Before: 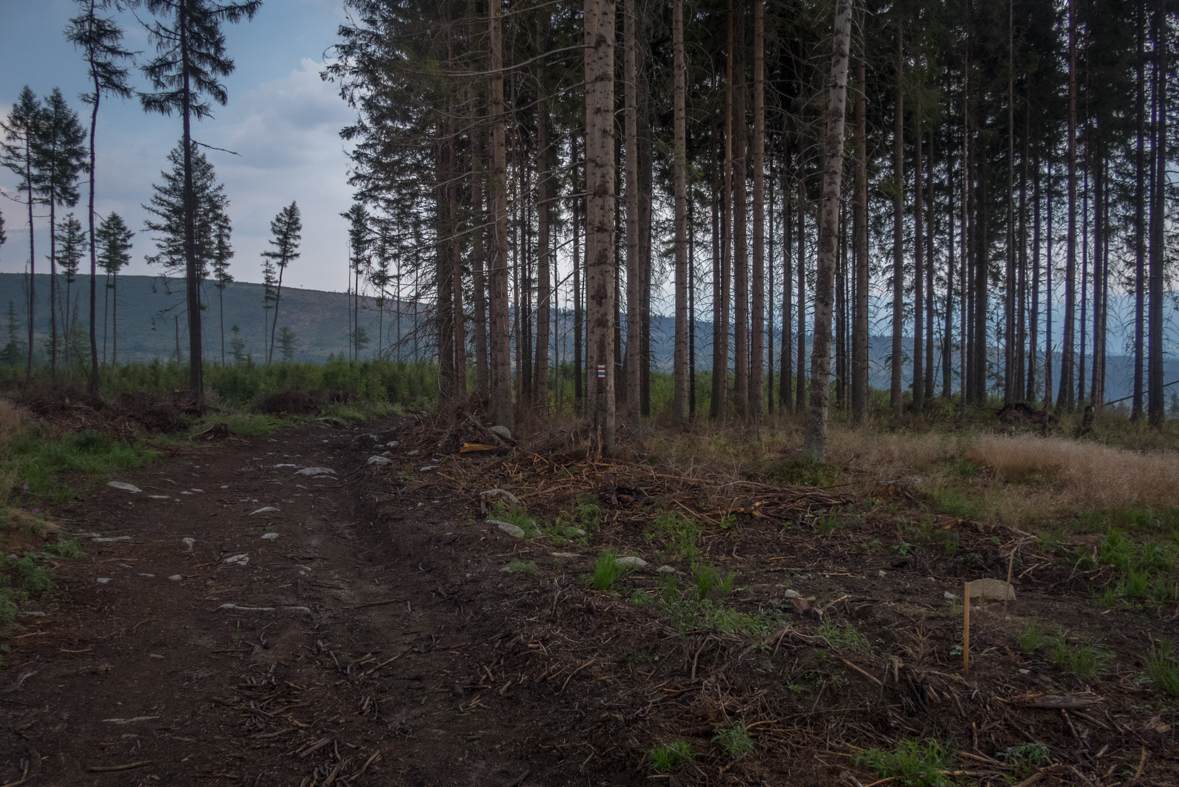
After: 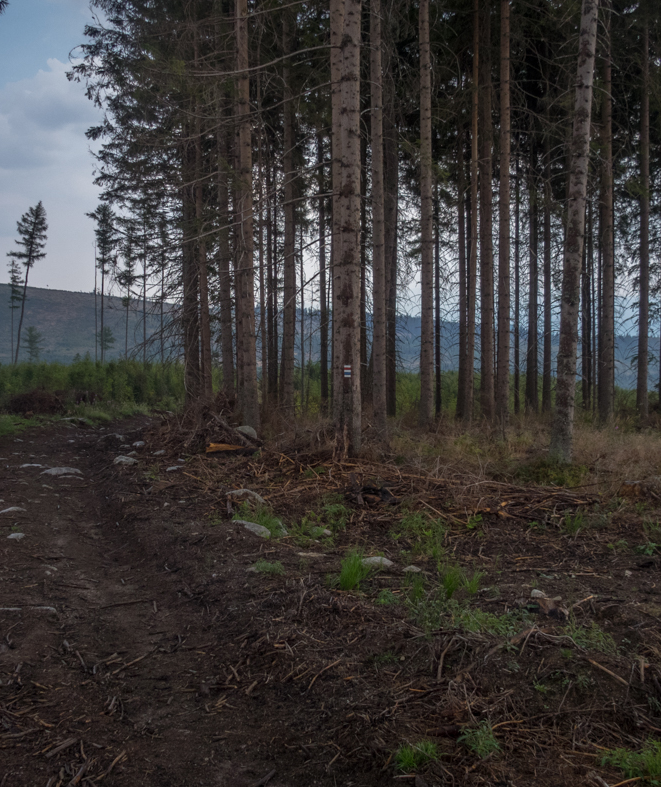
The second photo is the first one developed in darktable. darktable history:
crop: left 21.55%, right 22.328%
exposure: exposure -0.018 EV, compensate highlight preservation false
